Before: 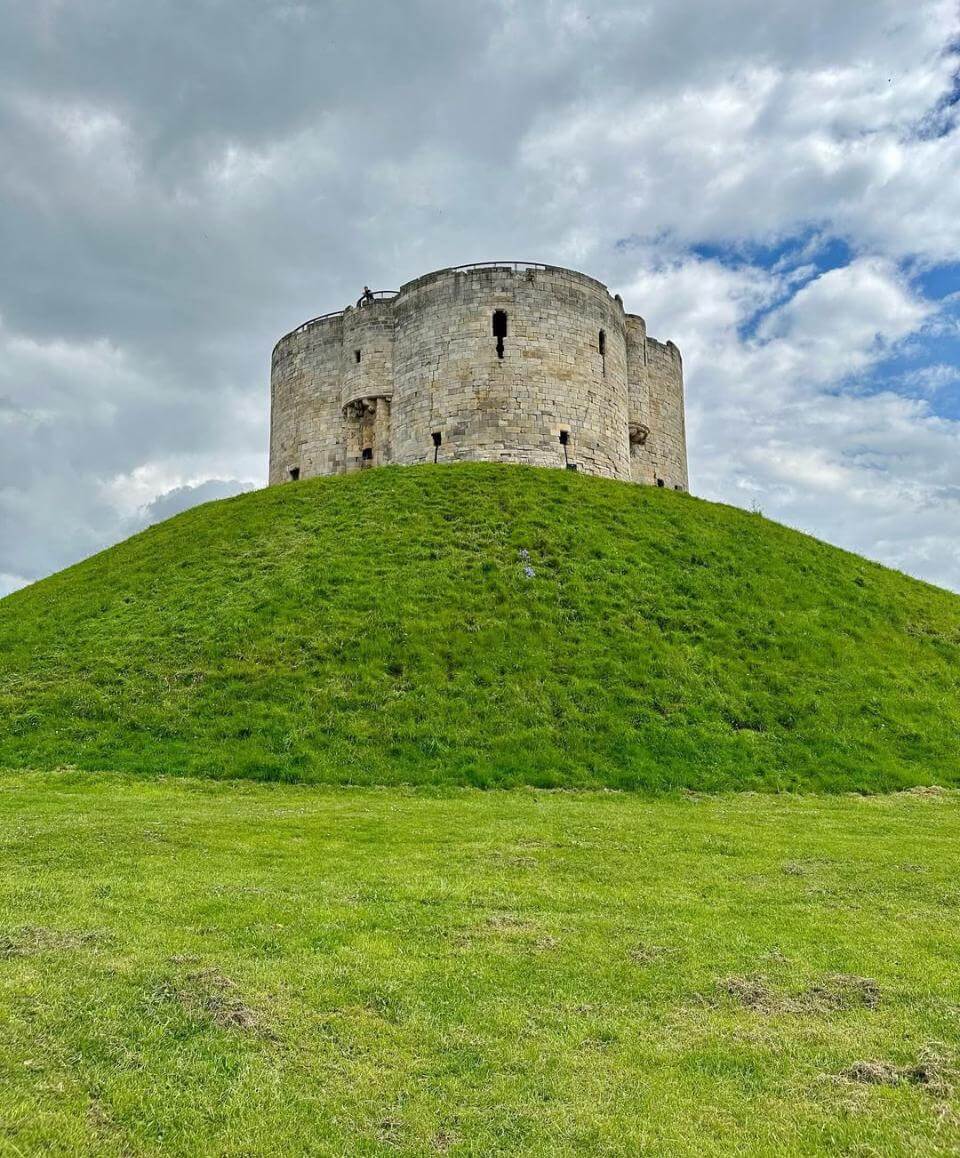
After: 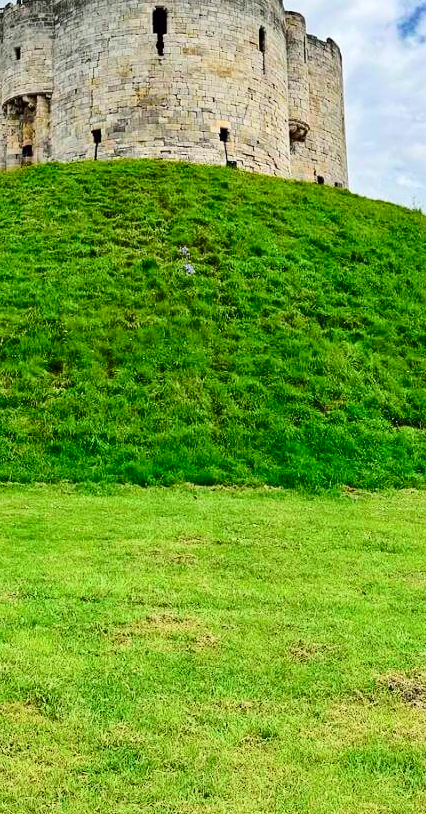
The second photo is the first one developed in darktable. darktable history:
crop: left 35.432%, top 26.233%, right 20.145%, bottom 3.432%
contrast brightness saturation: contrast 0.15, brightness 0.05
tone curve: curves: ch0 [(0, 0) (0.126, 0.061) (0.338, 0.285) (0.494, 0.518) (0.703, 0.762) (1, 1)]; ch1 [(0, 0) (0.389, 0.313) (0.457, 0.442) (0.5, 0.501) (0.55, 0.578) (1, 1)]; ch2 [(0, 0) (0.44, 0.424) (0.501, 0.499) (0.557, 0.564) (0.613, 0.67) (0.707, 0.746) (1, 1)], color space Lab, independent channels, preserve colors none
